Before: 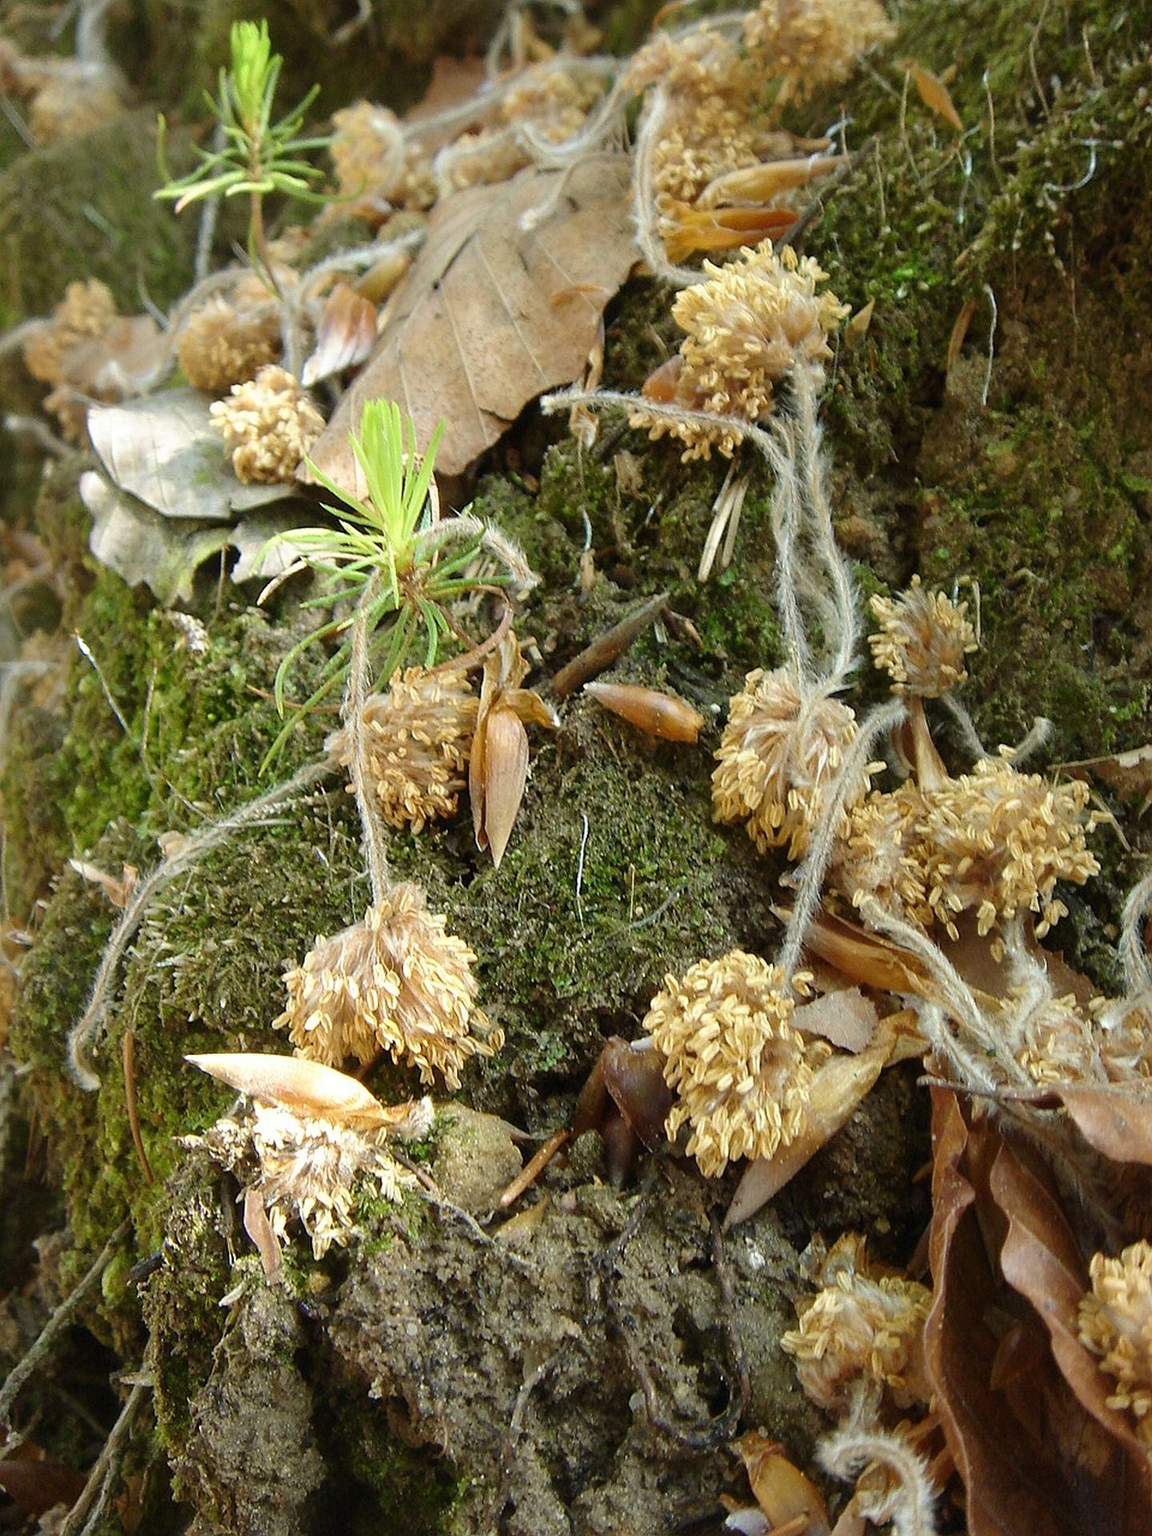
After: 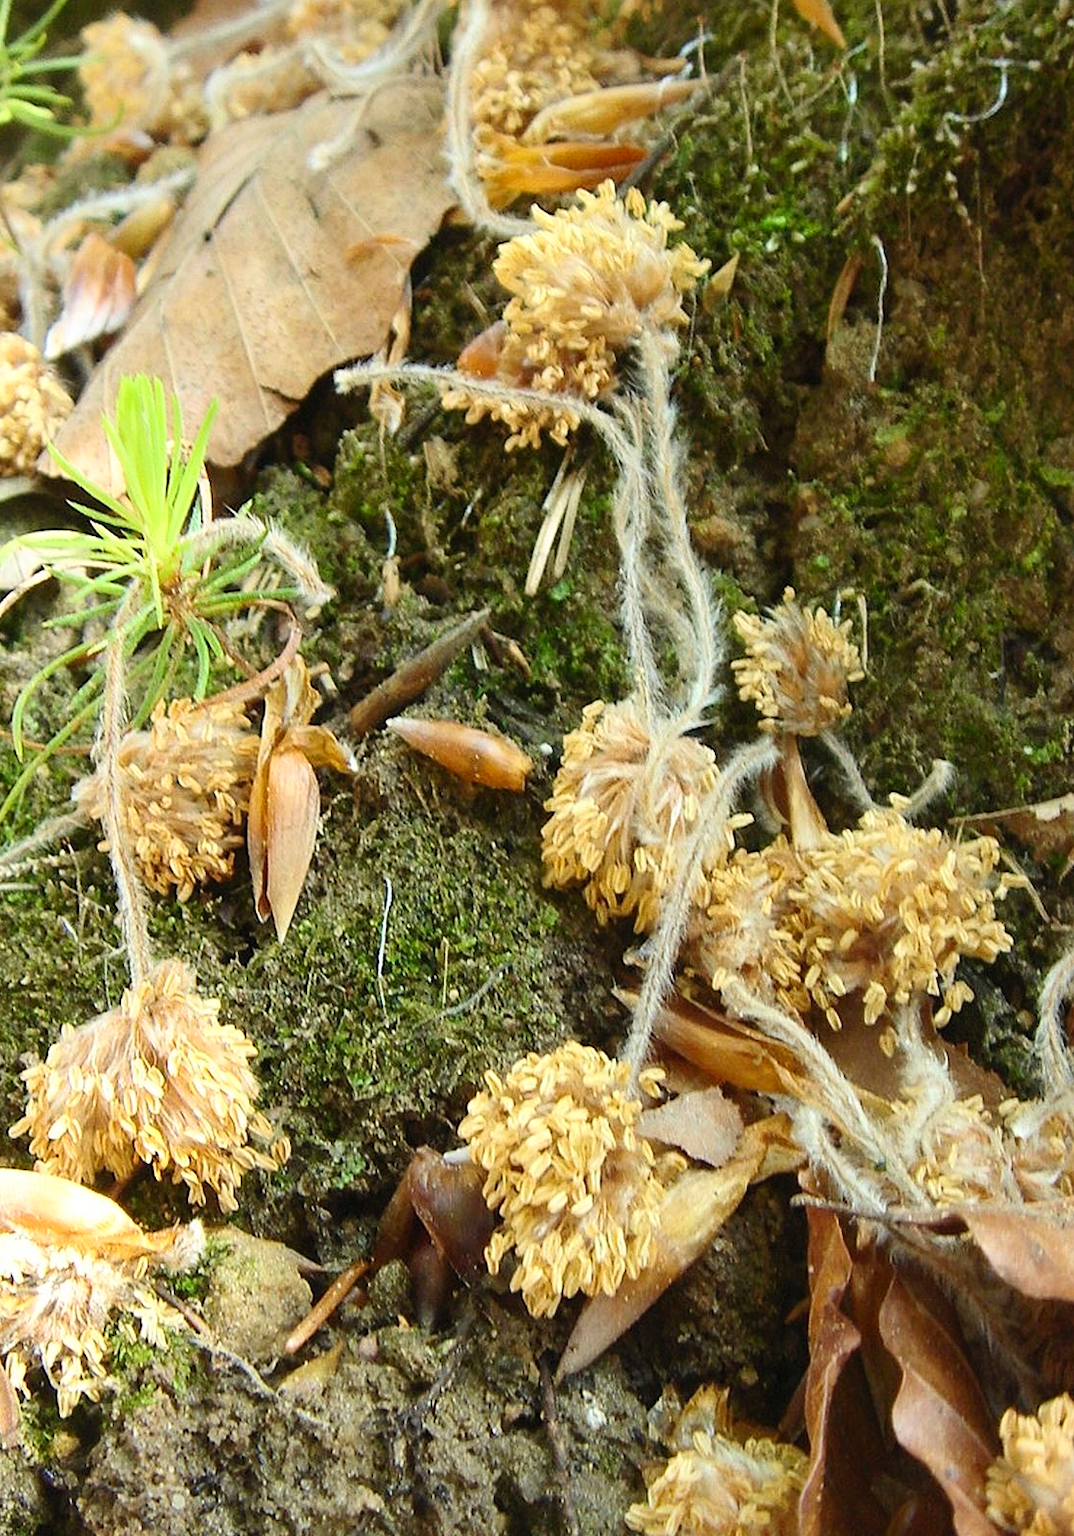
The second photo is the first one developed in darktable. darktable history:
contrast brightness saturation: contrast 0.199, brightness 0.155, saturation 0.219
crop: left 23.004%, top 5.904%, bottom 11.555%
